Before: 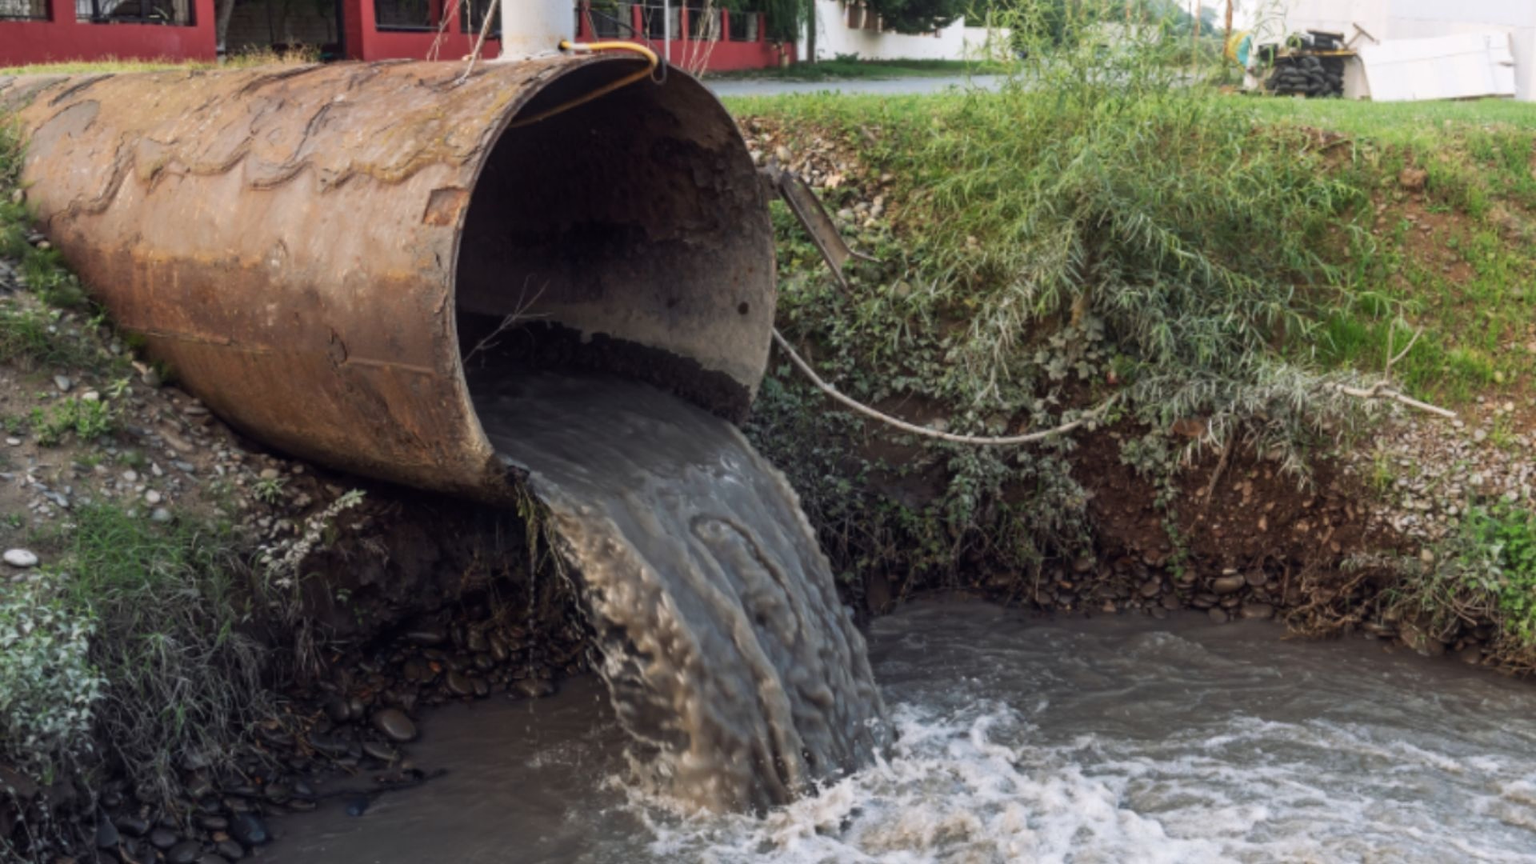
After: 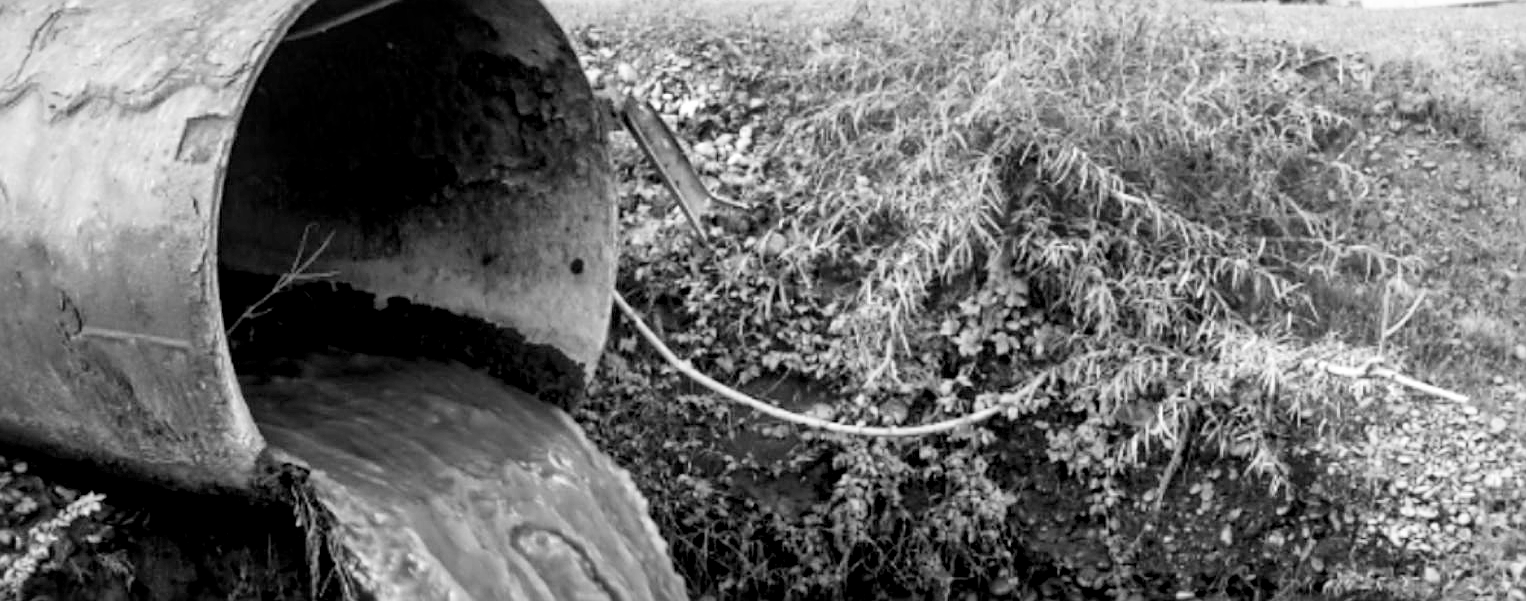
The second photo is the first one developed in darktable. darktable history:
sharpen: on, module defaults
color correction: saturation 1.8
exposure: black level correction 0, exposure 1.2 EV, compensate exposure bias true, compensate highlight preservation false
white balance: emerald 1
monochrome: on, module defaults
local contrast: mode bilateral grid, contrast 25, coarseness 47, detail 151%, midtone range 0.2
filmic rgb: black relative exposure -7.6 EV, white relative exposure 4.64 EV, threshold 3 EV, target black luminance 0%, hardness 3.55, latitude 50.51%, contrast 1.033, highlights saturation mix 10%, shadows ↔ highlights balance -0.198%, color science v4 (2020), enable highlight reconstruction true
crop: left 18.38%, top 11.092%, right 2.134%, bottom 33.217%
